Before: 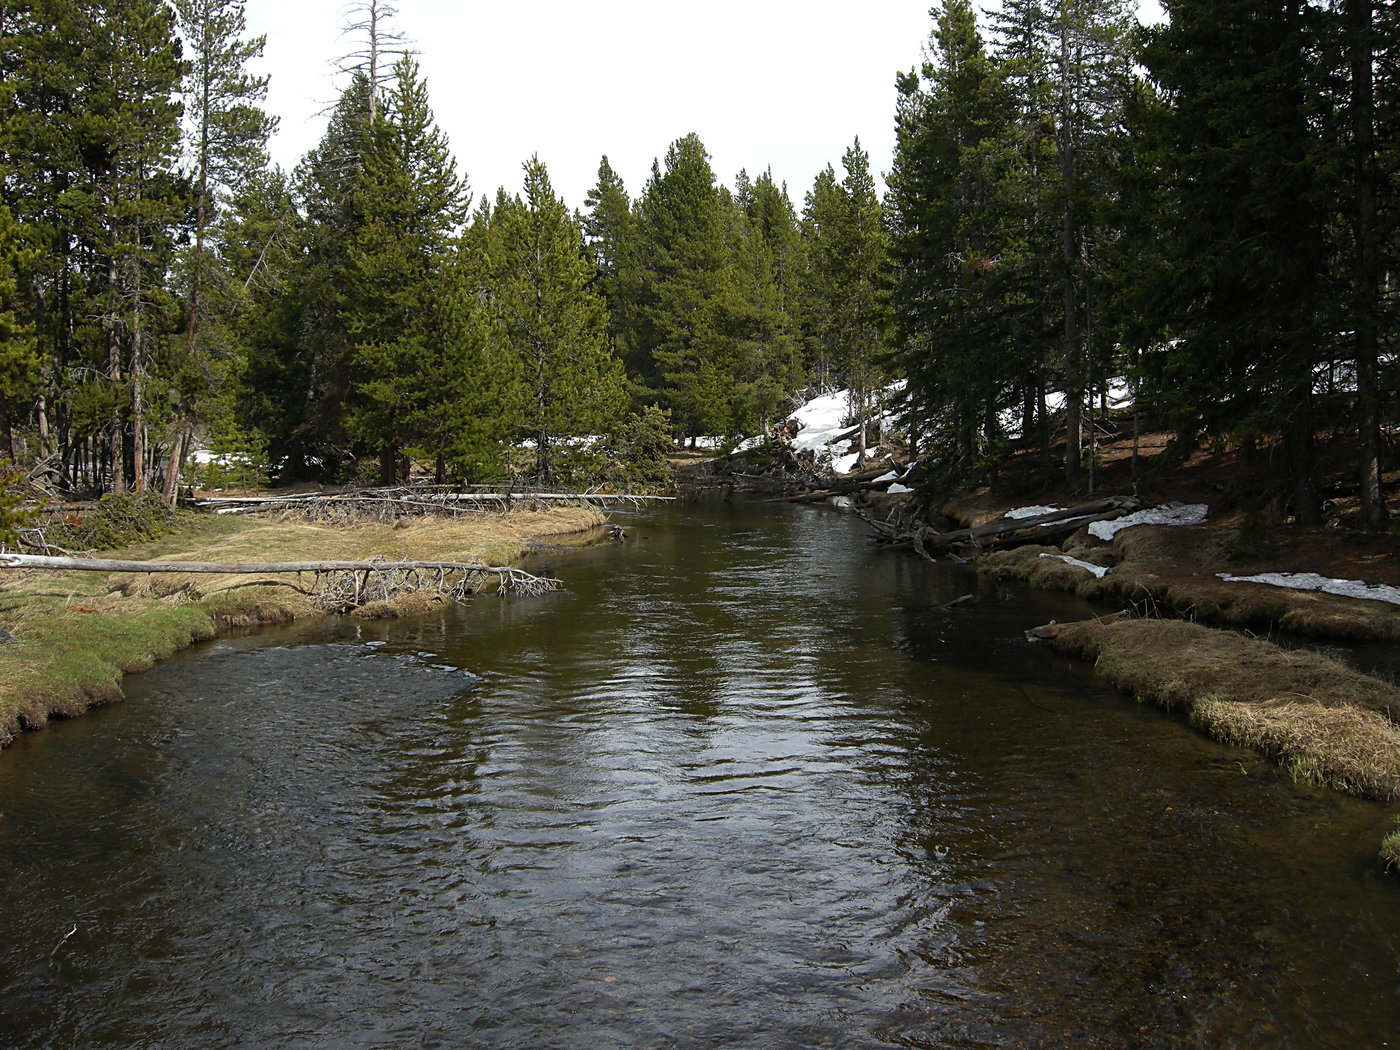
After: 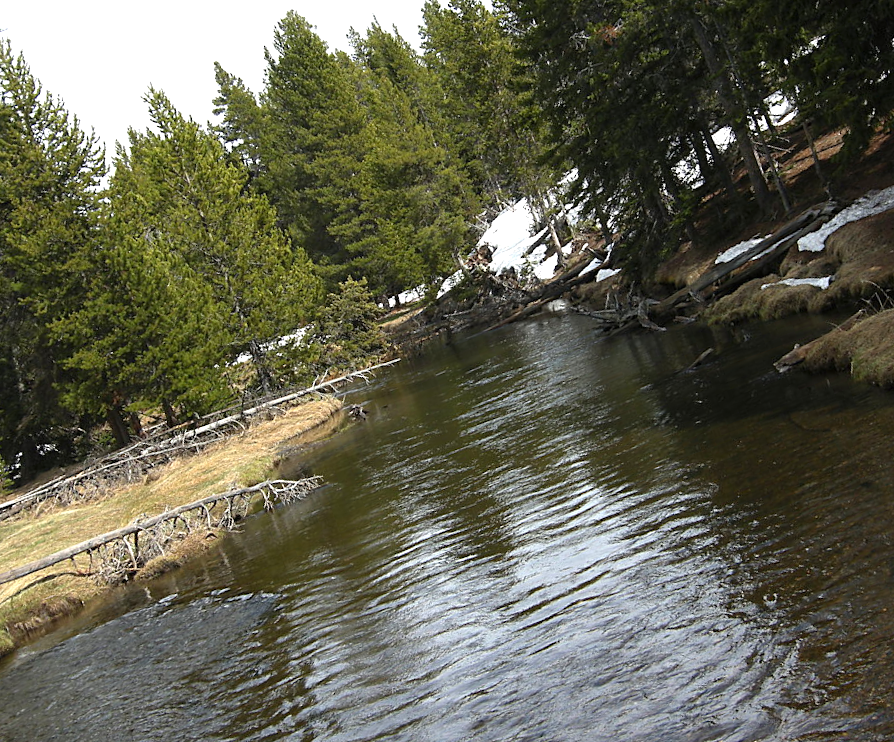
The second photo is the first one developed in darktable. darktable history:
exposure: black level correction 0, exposure 0.695 EV, compensate highlight preservation false
crop and rotate: angle 20.06°, left 6.965%, right 3.766%, bottom 1.181%
